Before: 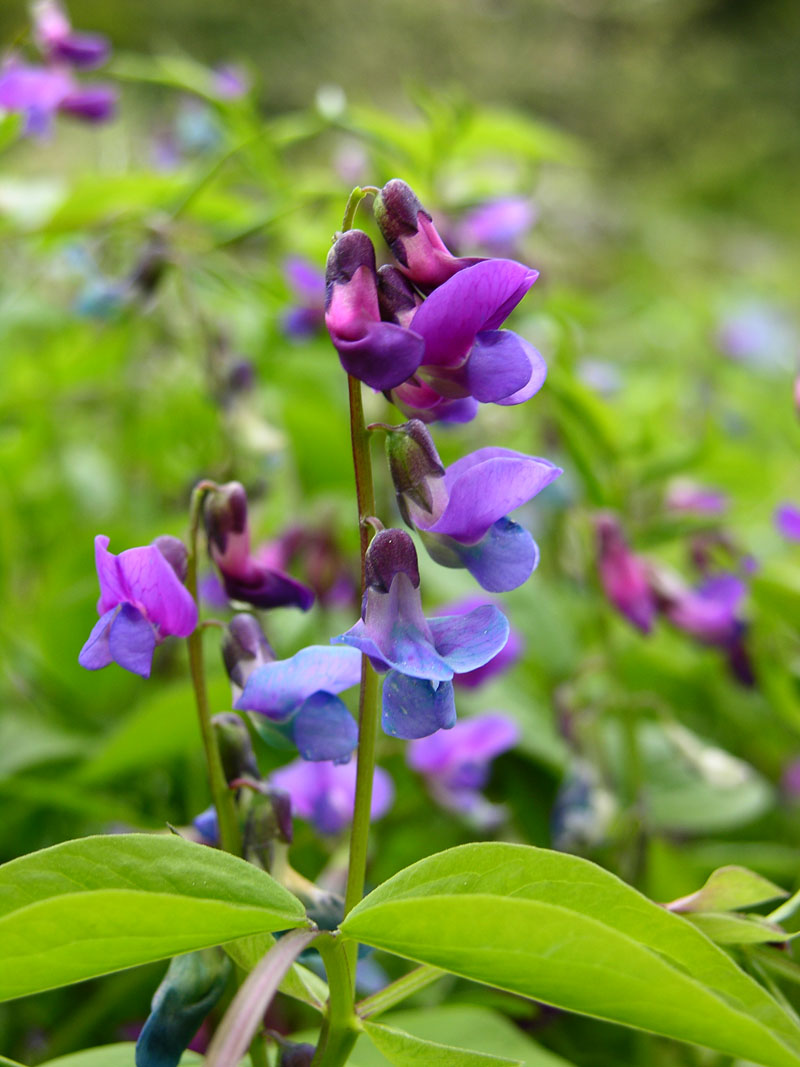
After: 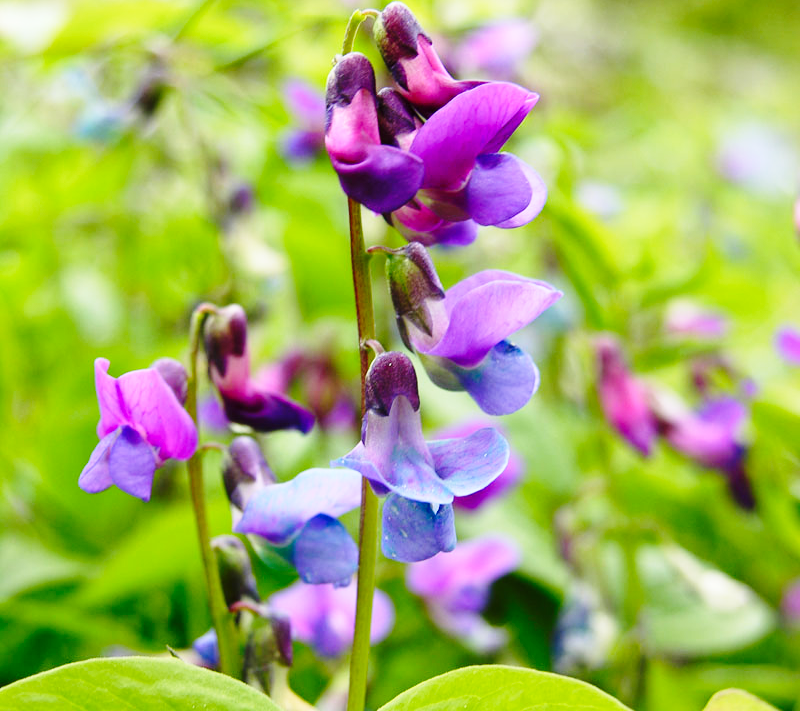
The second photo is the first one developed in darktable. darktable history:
base curve: curves: ch0 [(0, 0) (0.028, 0.03) (0.121, 0.232) (0.46, 0.748) (0.859, 0.968) (1, 1)], preserve colors none
crop: top 16.6%, bottom 16.749%
